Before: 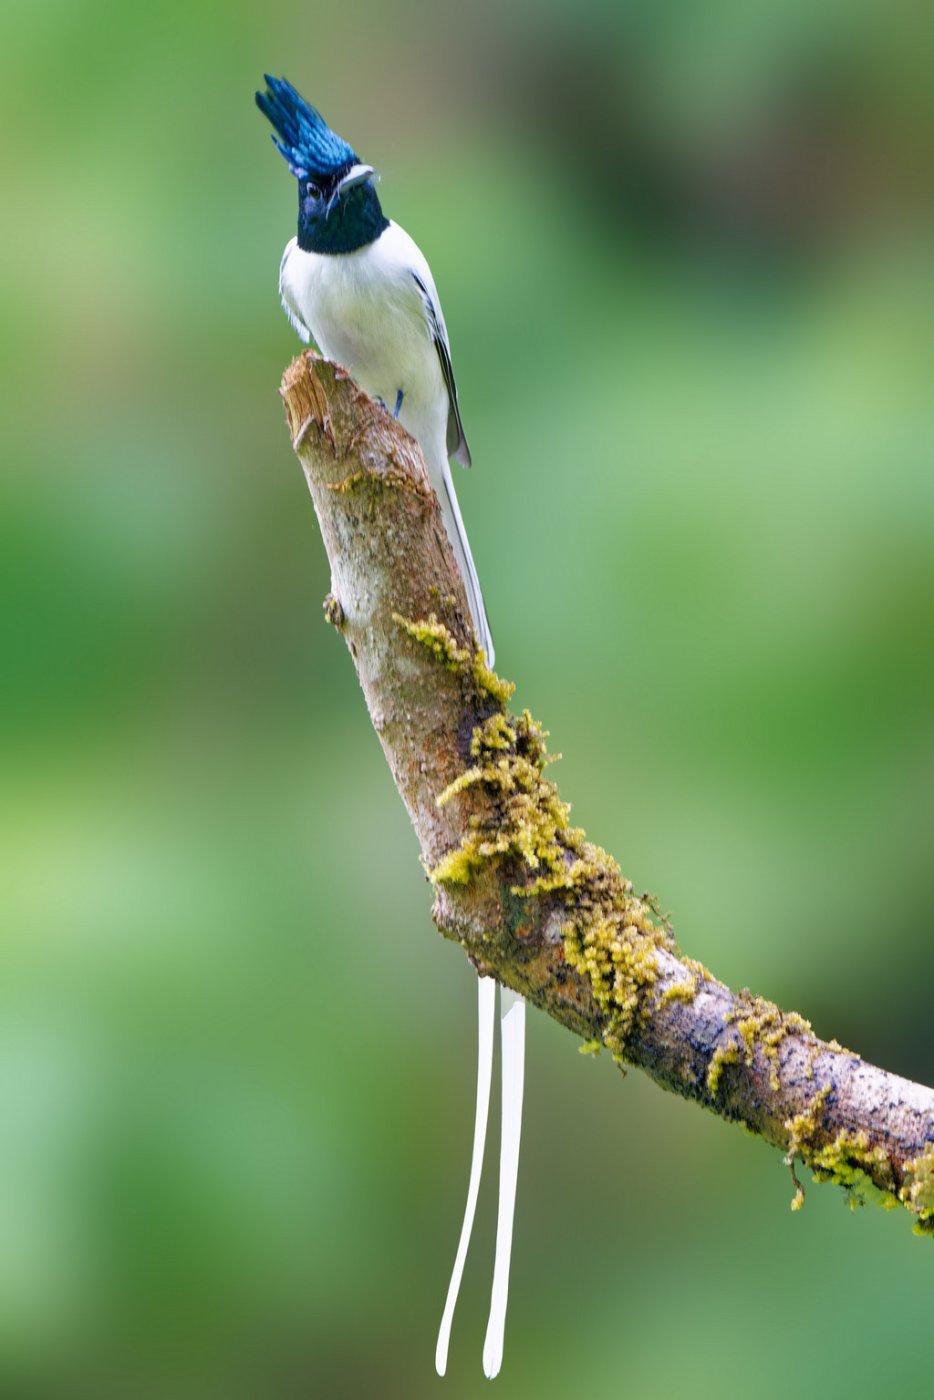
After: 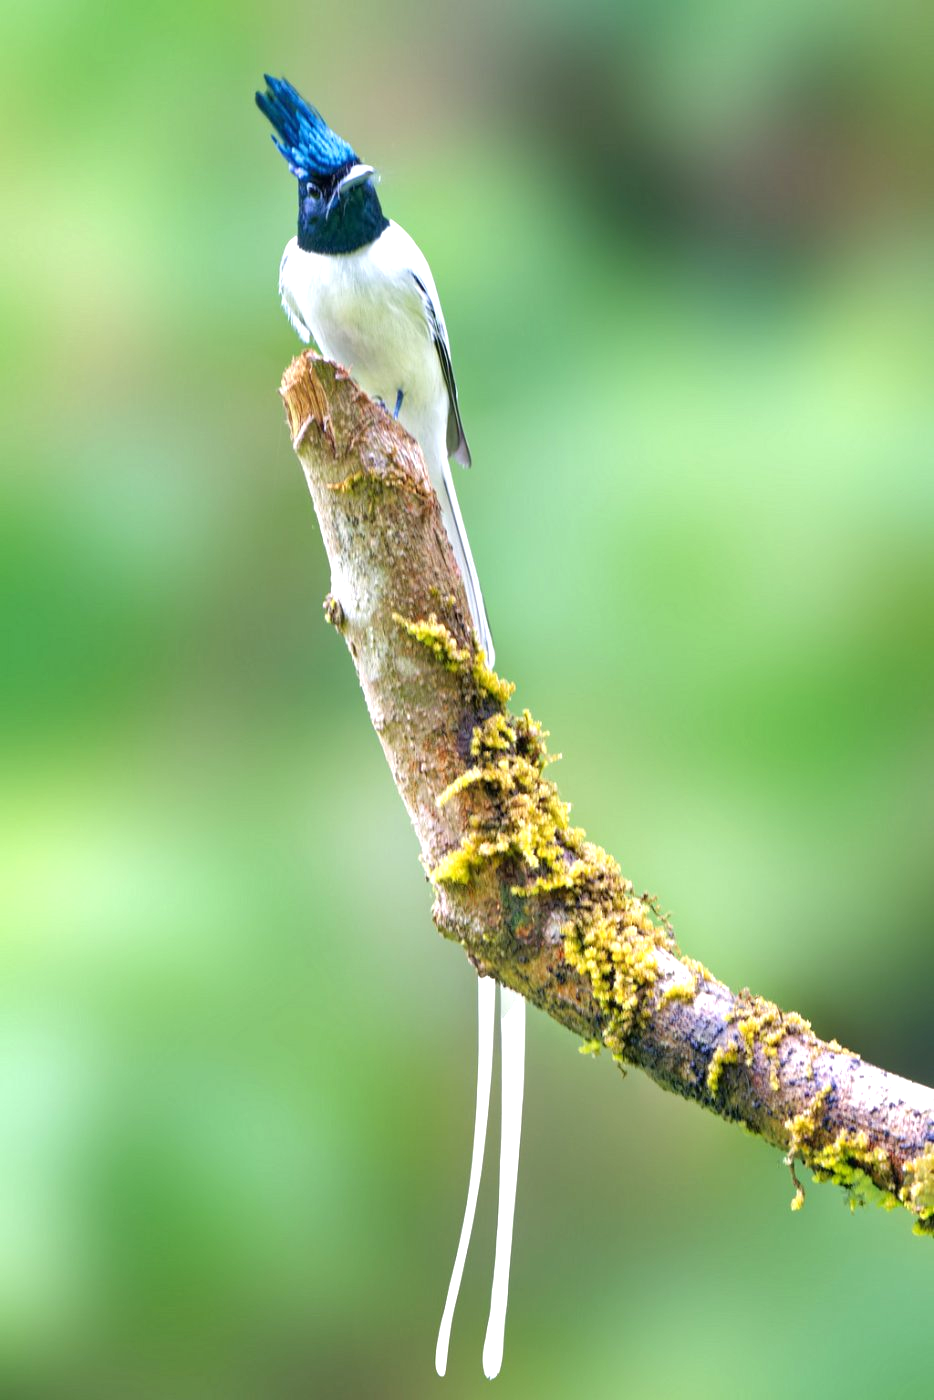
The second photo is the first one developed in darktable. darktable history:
exposure: exposure 0.734 EV, compensate highlight preservation false
